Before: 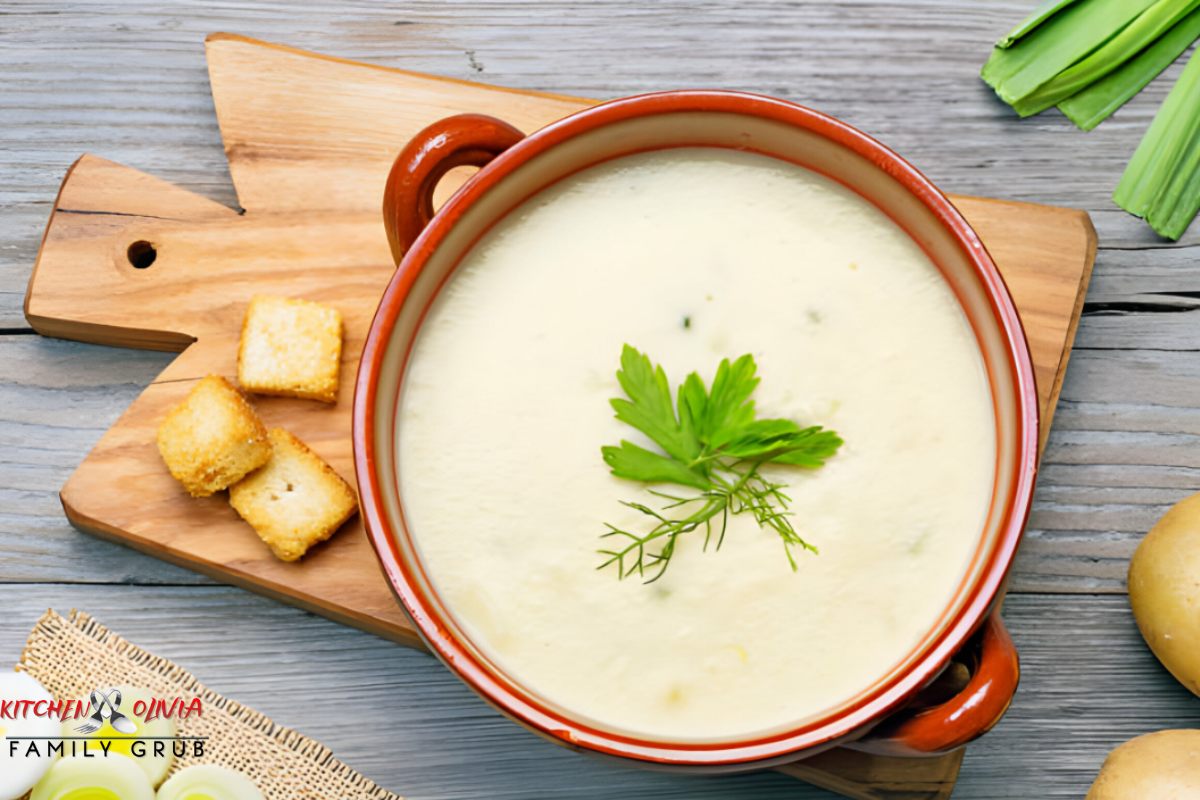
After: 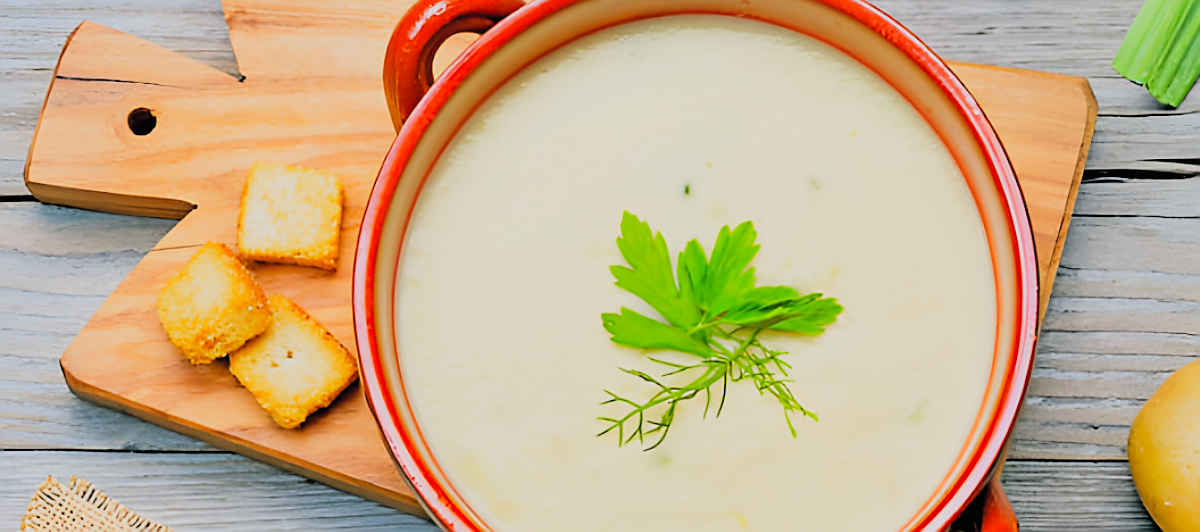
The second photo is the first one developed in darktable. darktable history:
filmic rgb: black relative exposure -6.82 EV, white relative exposure 5.89 EV, hardness 2.71
crop: top 16.727%, bottom 16.727%
contrast brightness saturation: contrast 0.07, brightness 0.18, saturation 0.4
sharpen: radius 1.4, amount 1.25, threshold 0.7
